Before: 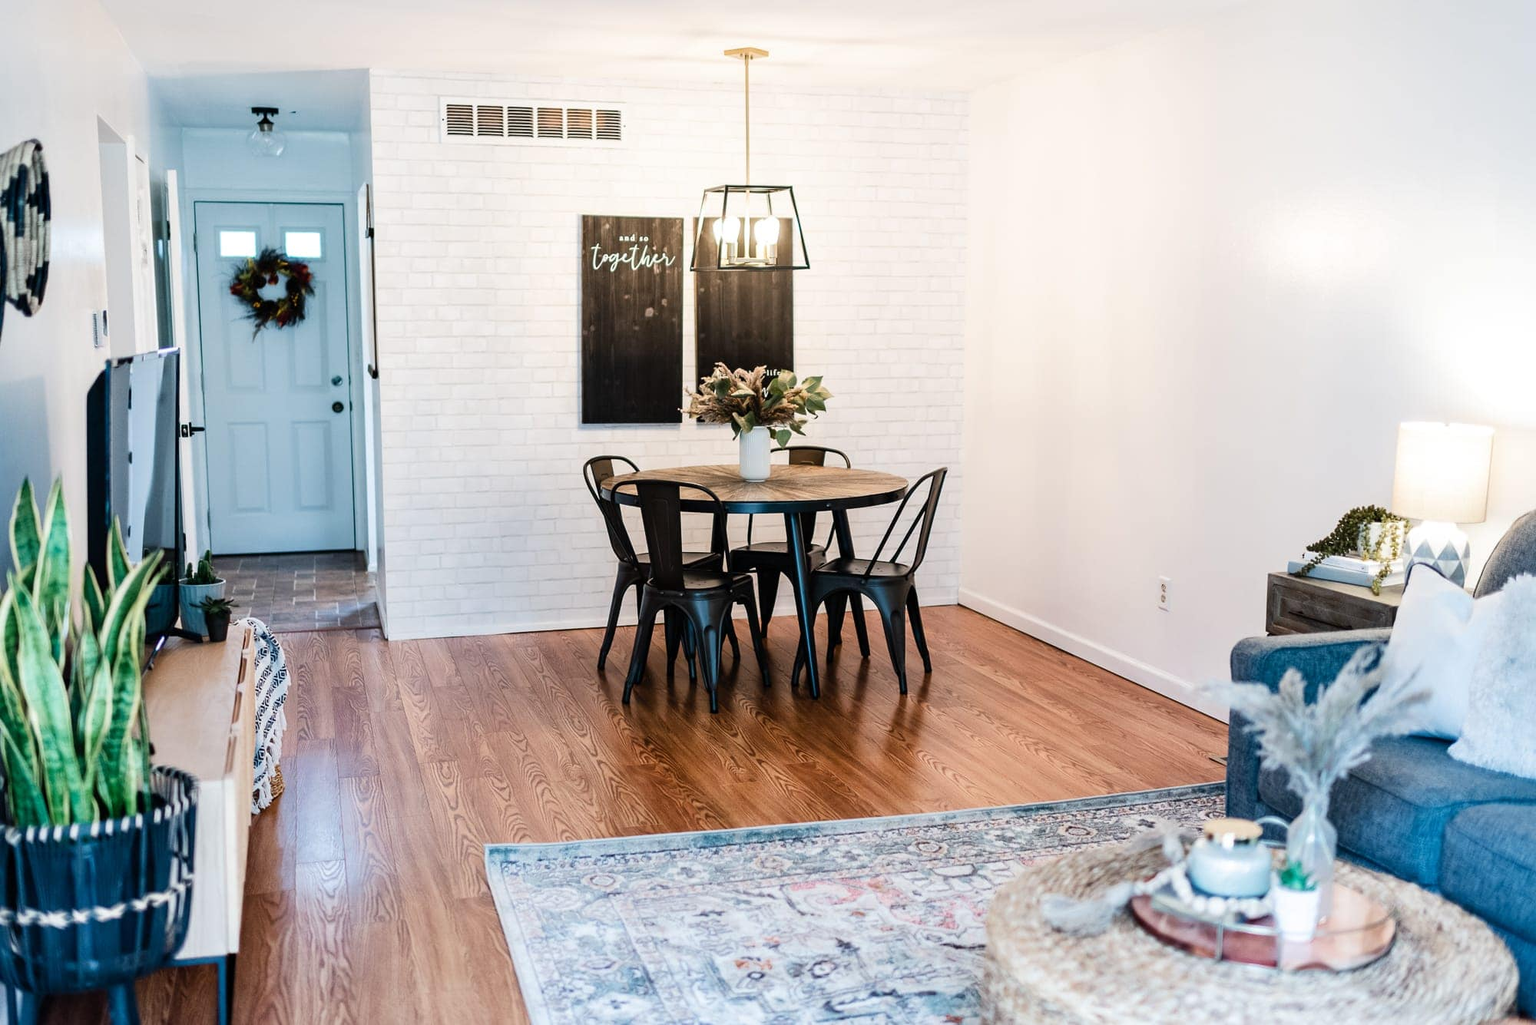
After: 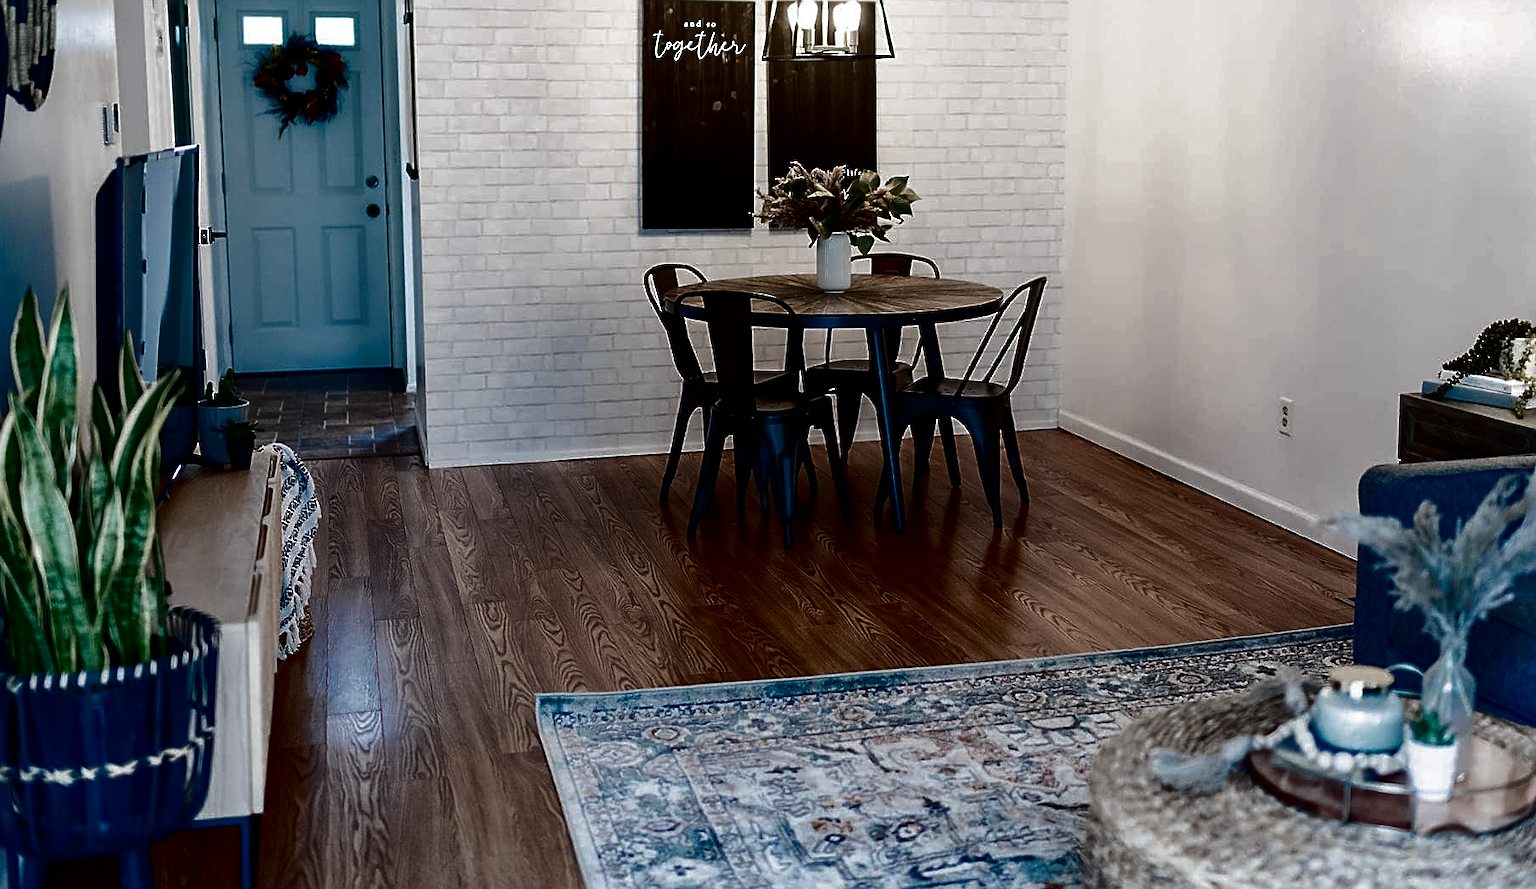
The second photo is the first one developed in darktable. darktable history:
color zones: curves: ch1 [(0.238, 0.163) (0.476, 0.2) (0.733, 0.322) (0.848, 0.134)]
crop: top 21.169%, right 9.432%, bottom 0.238%
sharpen: on, module defaults
contrast brightness saturation: brightness -0.993, saturation 1
